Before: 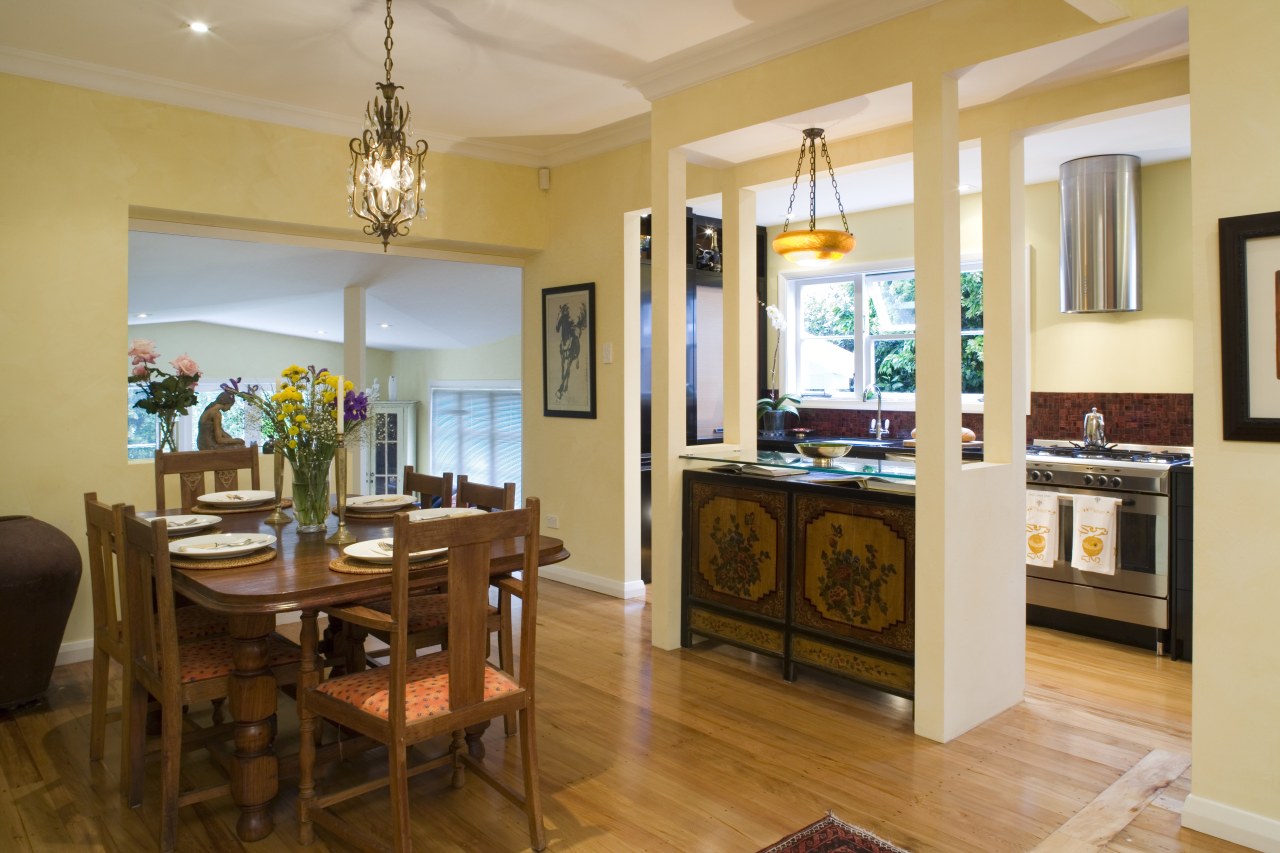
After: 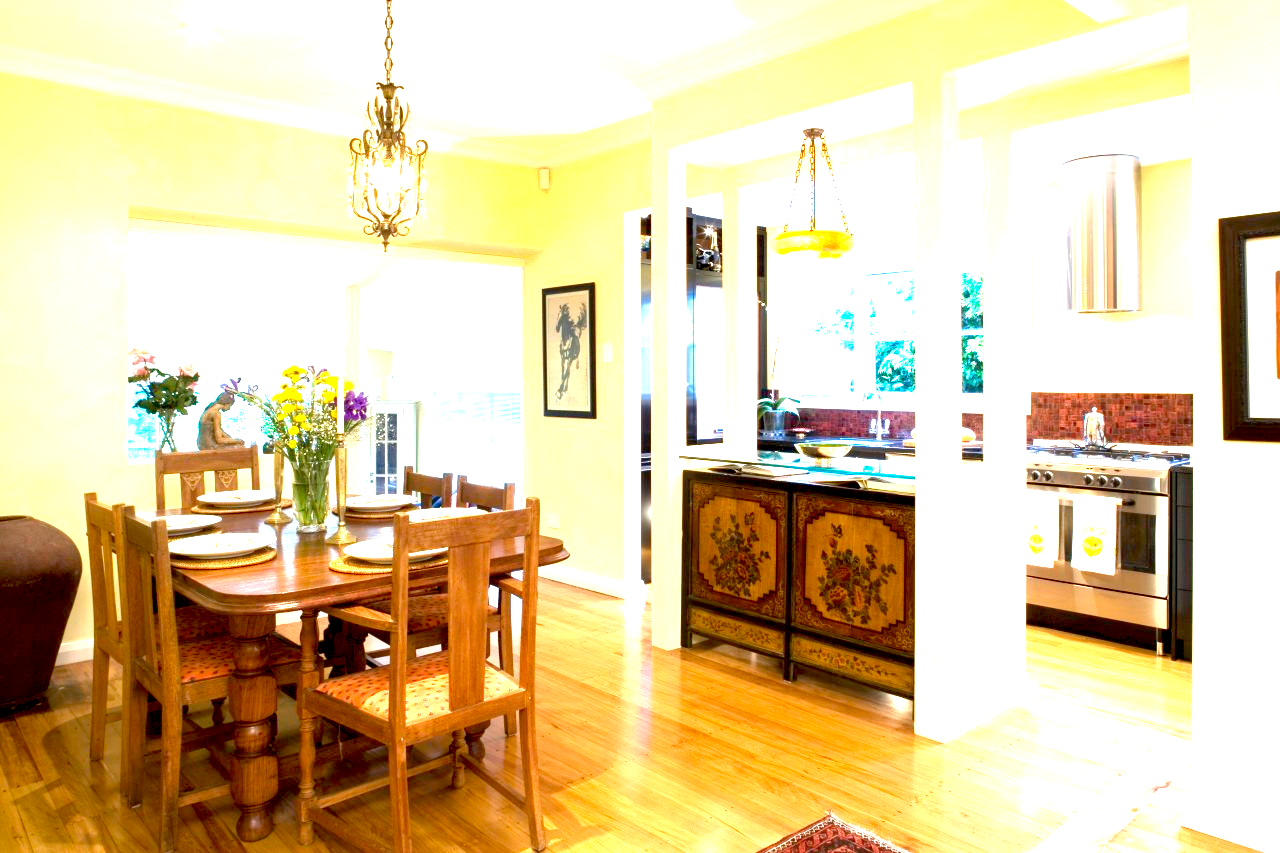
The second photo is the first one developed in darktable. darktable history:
exposure: black level correction 0.005, exposure 2.084 EV, compensate highlight preservation false
